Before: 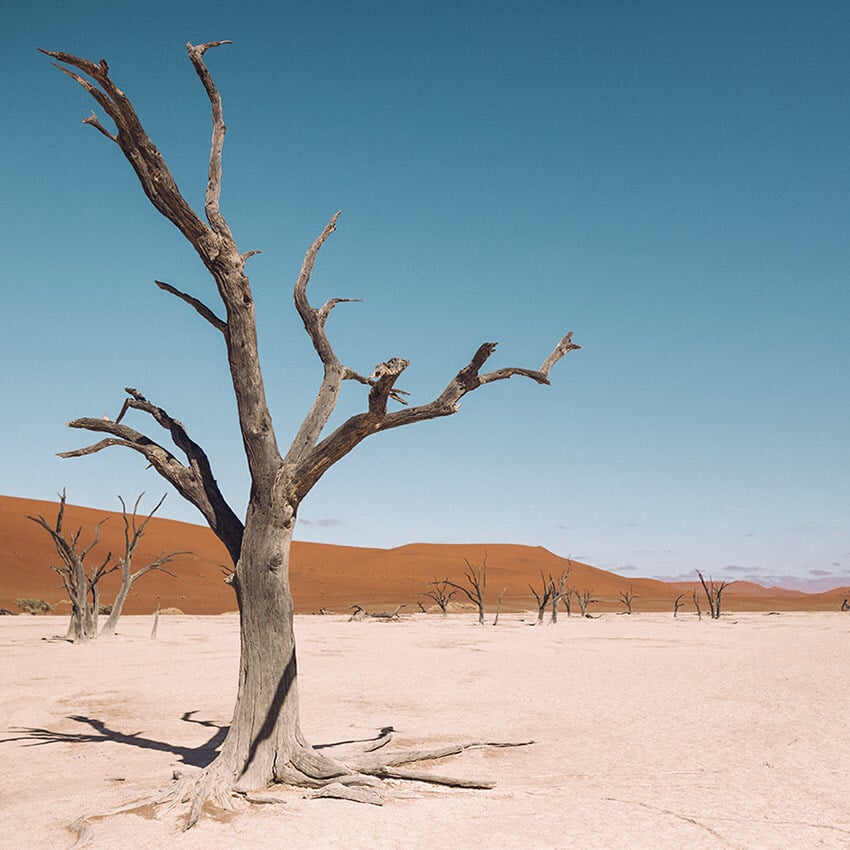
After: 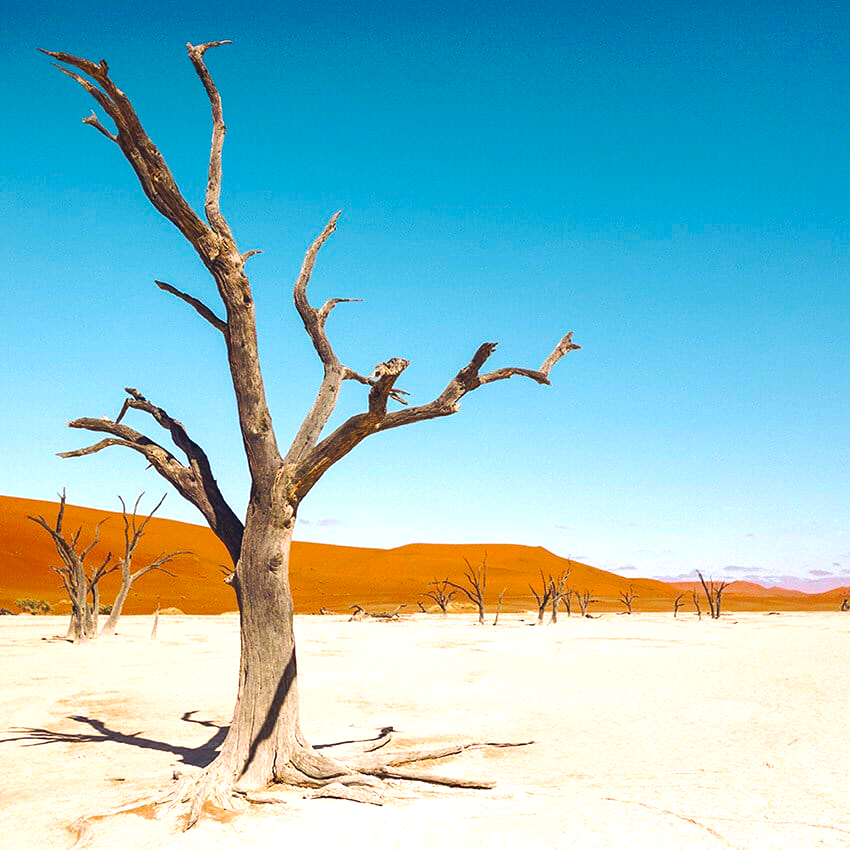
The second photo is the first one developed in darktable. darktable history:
color balance rgb: linear chroma grading › global chroma 20%, perceptual saturation grading › global saturation 25%, perceptual brilliance grading › global brilliance 20%, global vibrance 20%
contrast brightness saturation: contrast -0.02, brightness -0.01, saturation 0.03
tone curve: curves: ch0 [(0, 0) (0.003, 0.003) (0.011, 0.011) (0.025, 0.024) (0.044, 0.042) (0.069, 0.066) (0.1, 0.095) (0.136, 0.129) (0.177, 0.169) (0.224, 0.214) (0.277, 0.264) (0.335, 0.319) (0.399, 0.38) (0.468, 0.446) (0.543, 0.558) (0.623, 0.636) (0.709, 0.719) (0.801, 0.807) (0.898, 0.901) (1, 1)], preserve colors none
